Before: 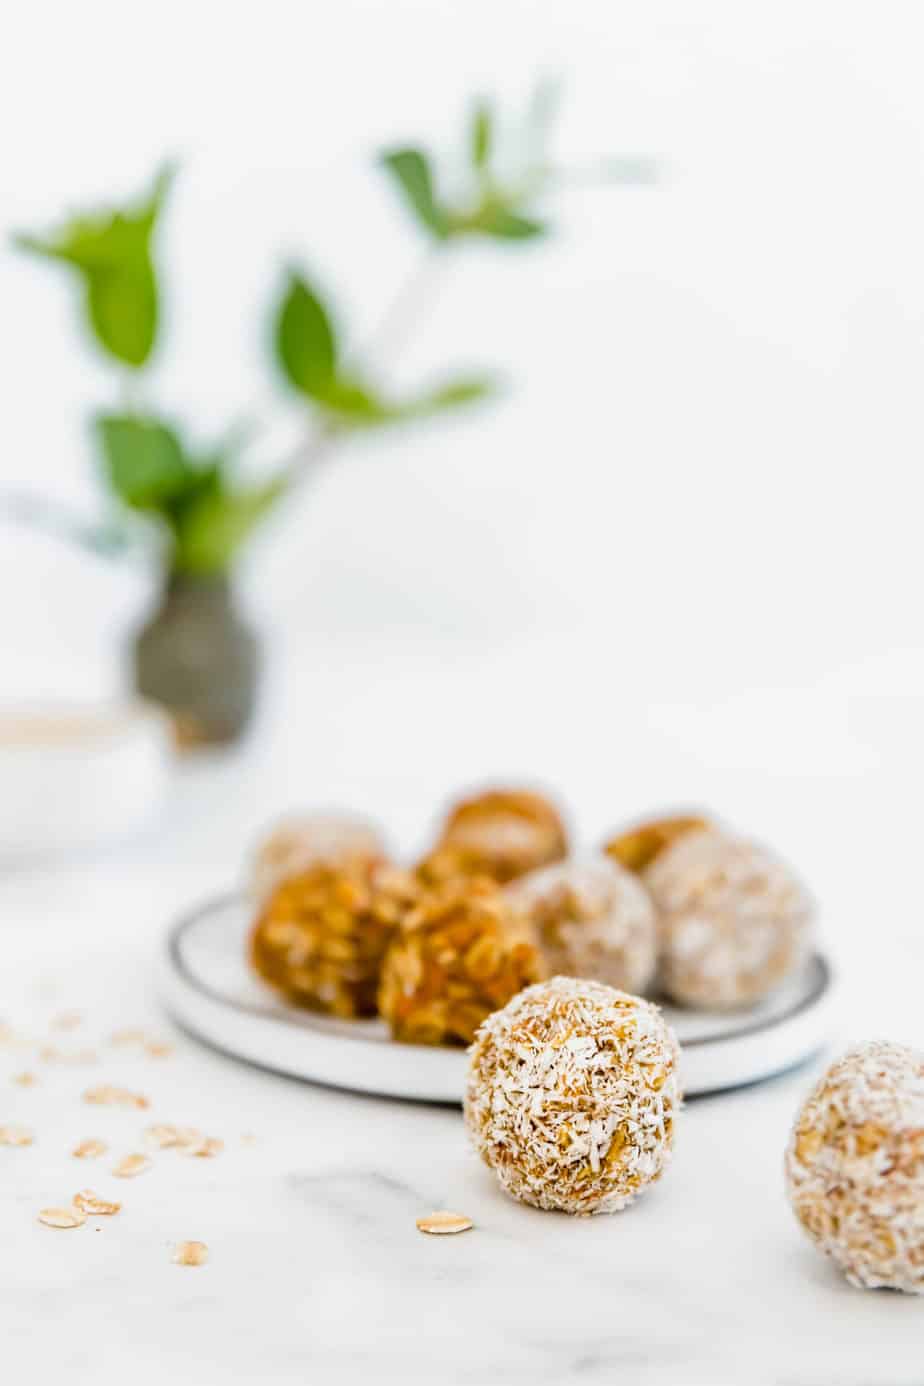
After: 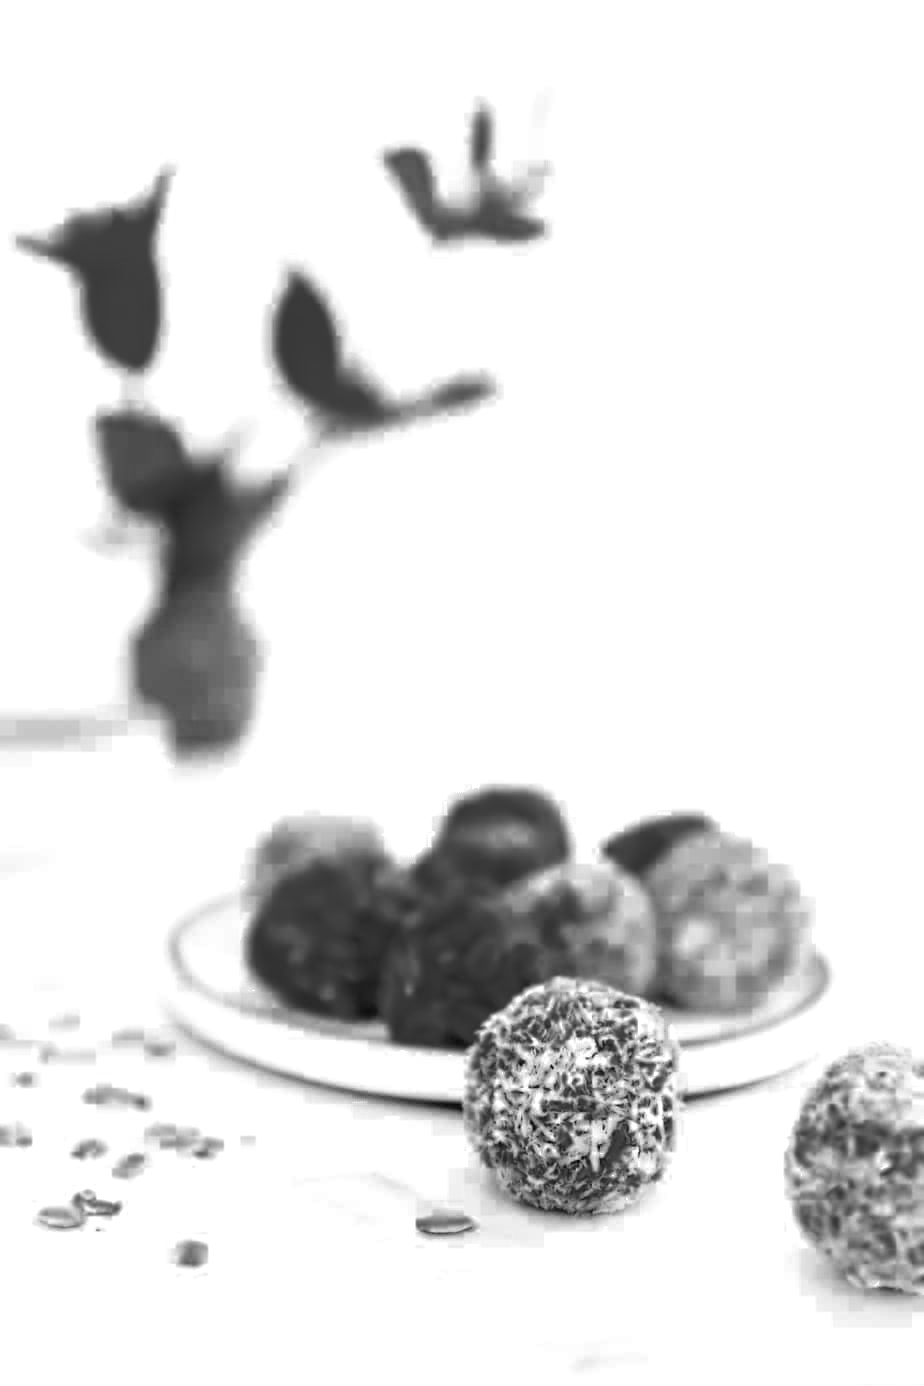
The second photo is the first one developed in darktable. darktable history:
exposure: compensate highlight preservation false
color zones: curves: ch0 [(0.287, 0.048) (0.493, 0.484) (0.737, 0.816)]; ch1 [(0, 0) (0.143, 0) (0.286, 0) (0.429, 0) (0.571, 0) (0.714, 0) (0.857, 0)]
contrast brightness saturation: contrast 0.052, brightness 0.059, saturation 0.014
tone equalizer: -8 EV -0.419 EV, -7 EV -0.385 EV, -6 EV -0.299 EV, -5 EV -0.241 EV, -3 EV 0.22 EV, -2 EV 0.317 EV, -1 EV 0.399 EV, +0 EV 0.437 EV
